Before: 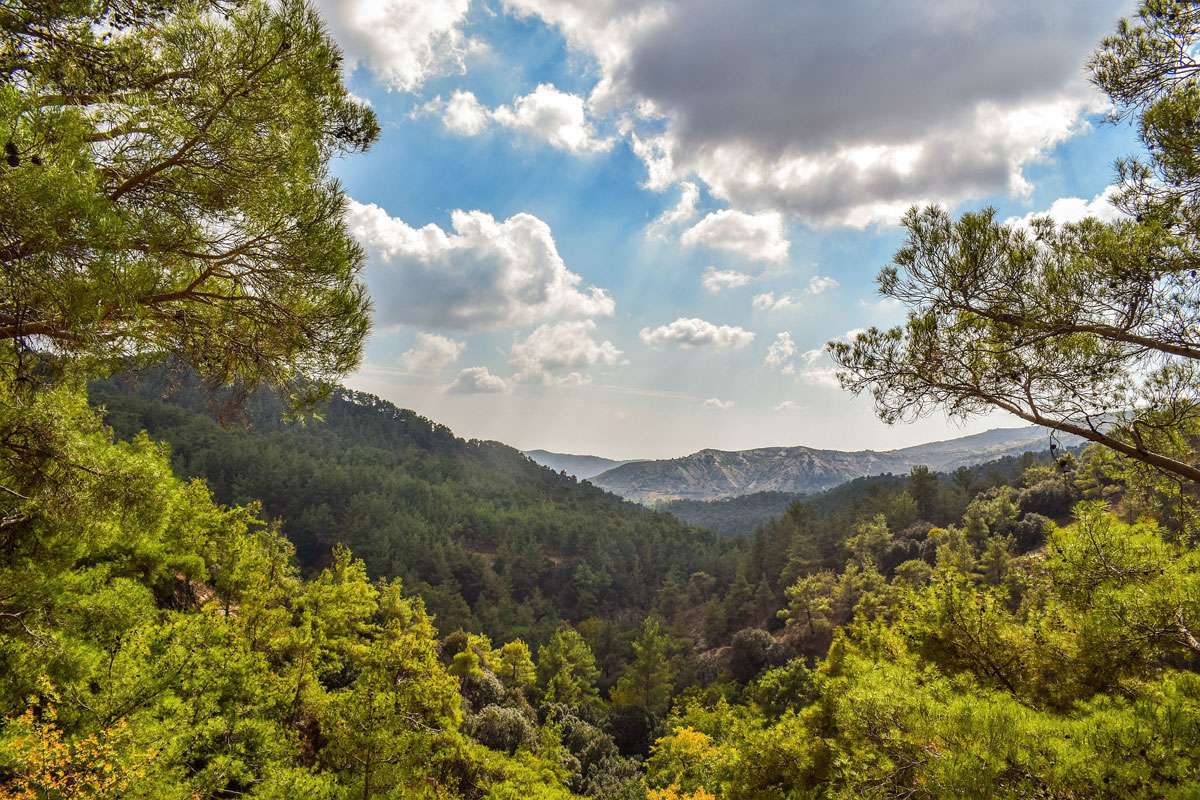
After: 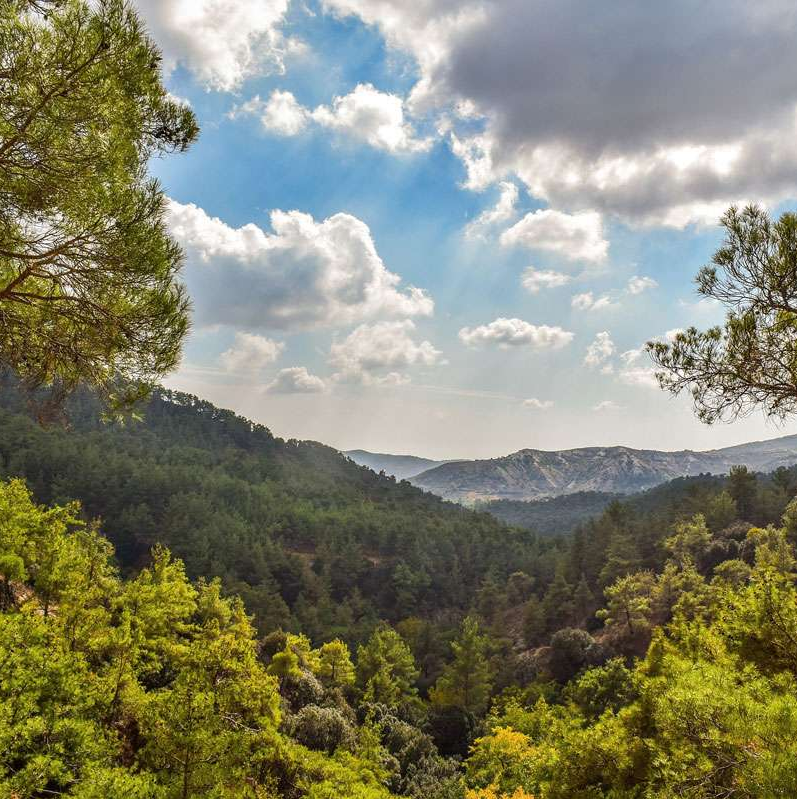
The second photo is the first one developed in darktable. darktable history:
crop and rotate: left 15.152%, right 18.384%
